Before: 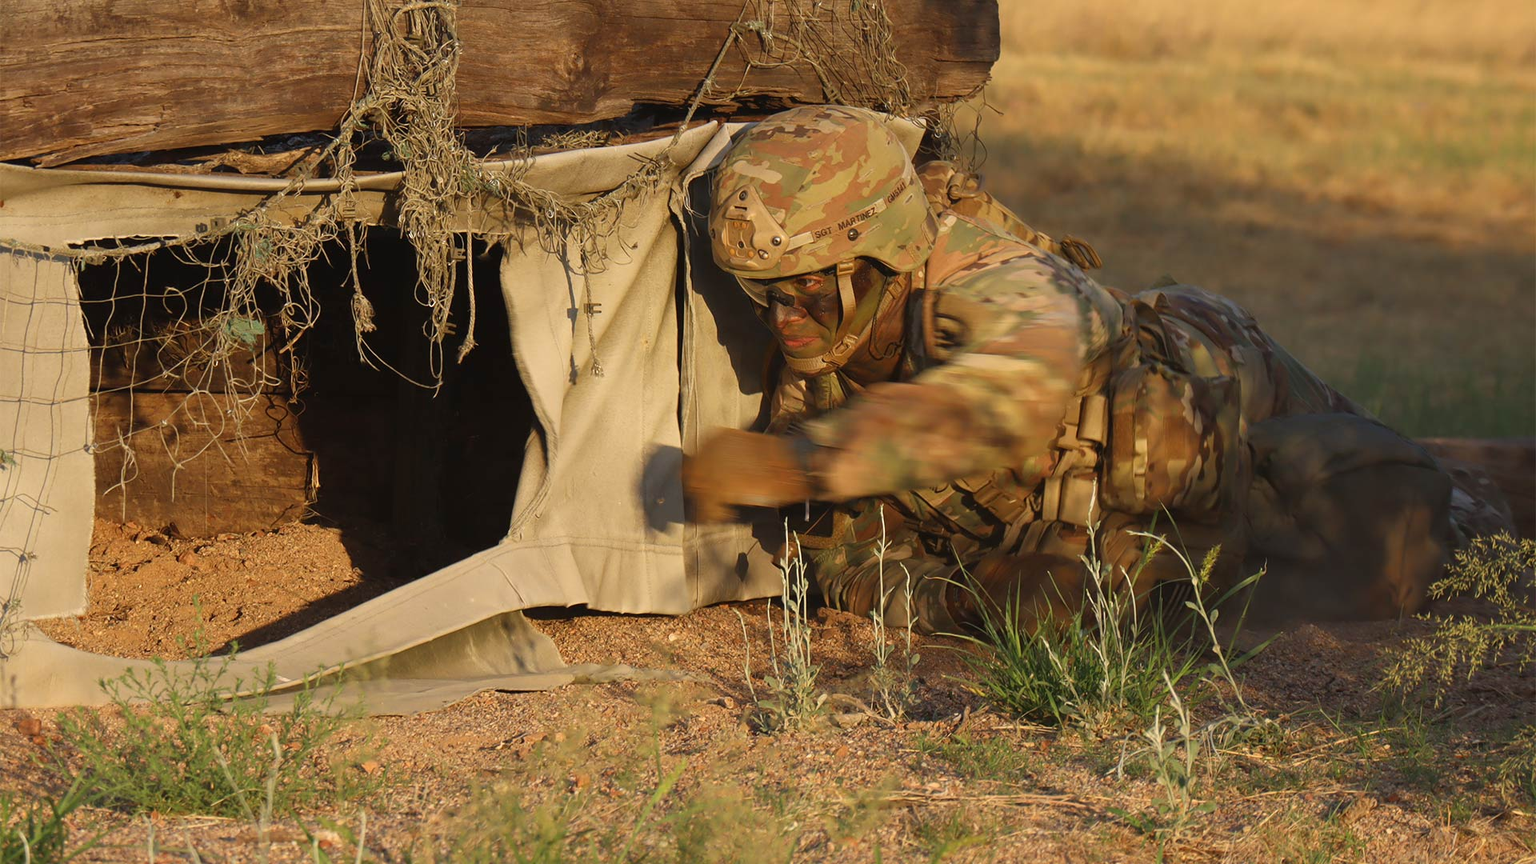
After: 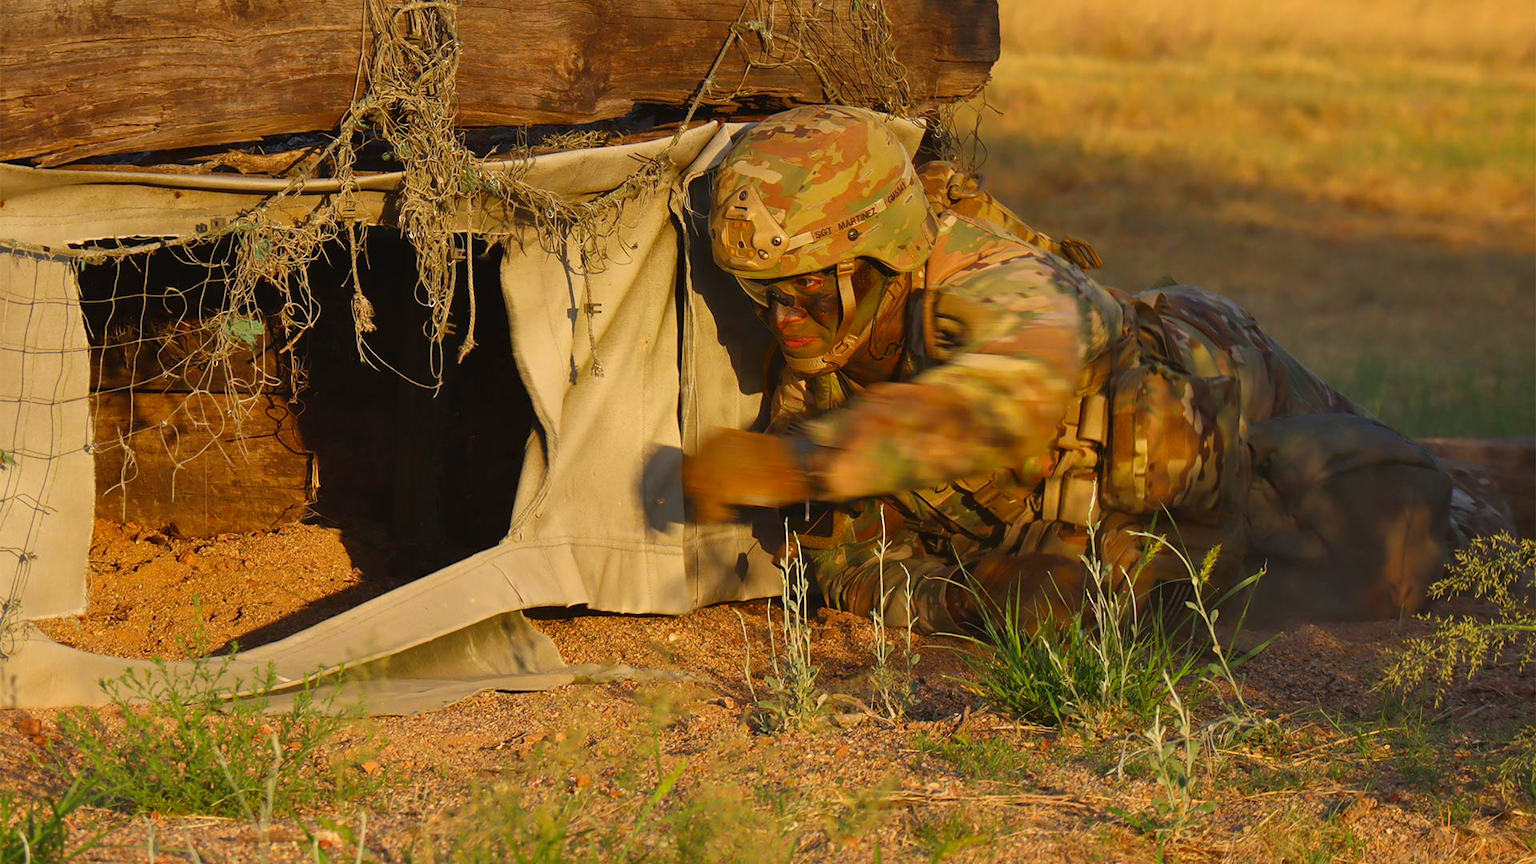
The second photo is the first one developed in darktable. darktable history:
shadows and highlights: shadows 37.56, highlights -26.76, soften with gaussian
contrast brightness saturation: brightness -0.024, saturation 0.356
